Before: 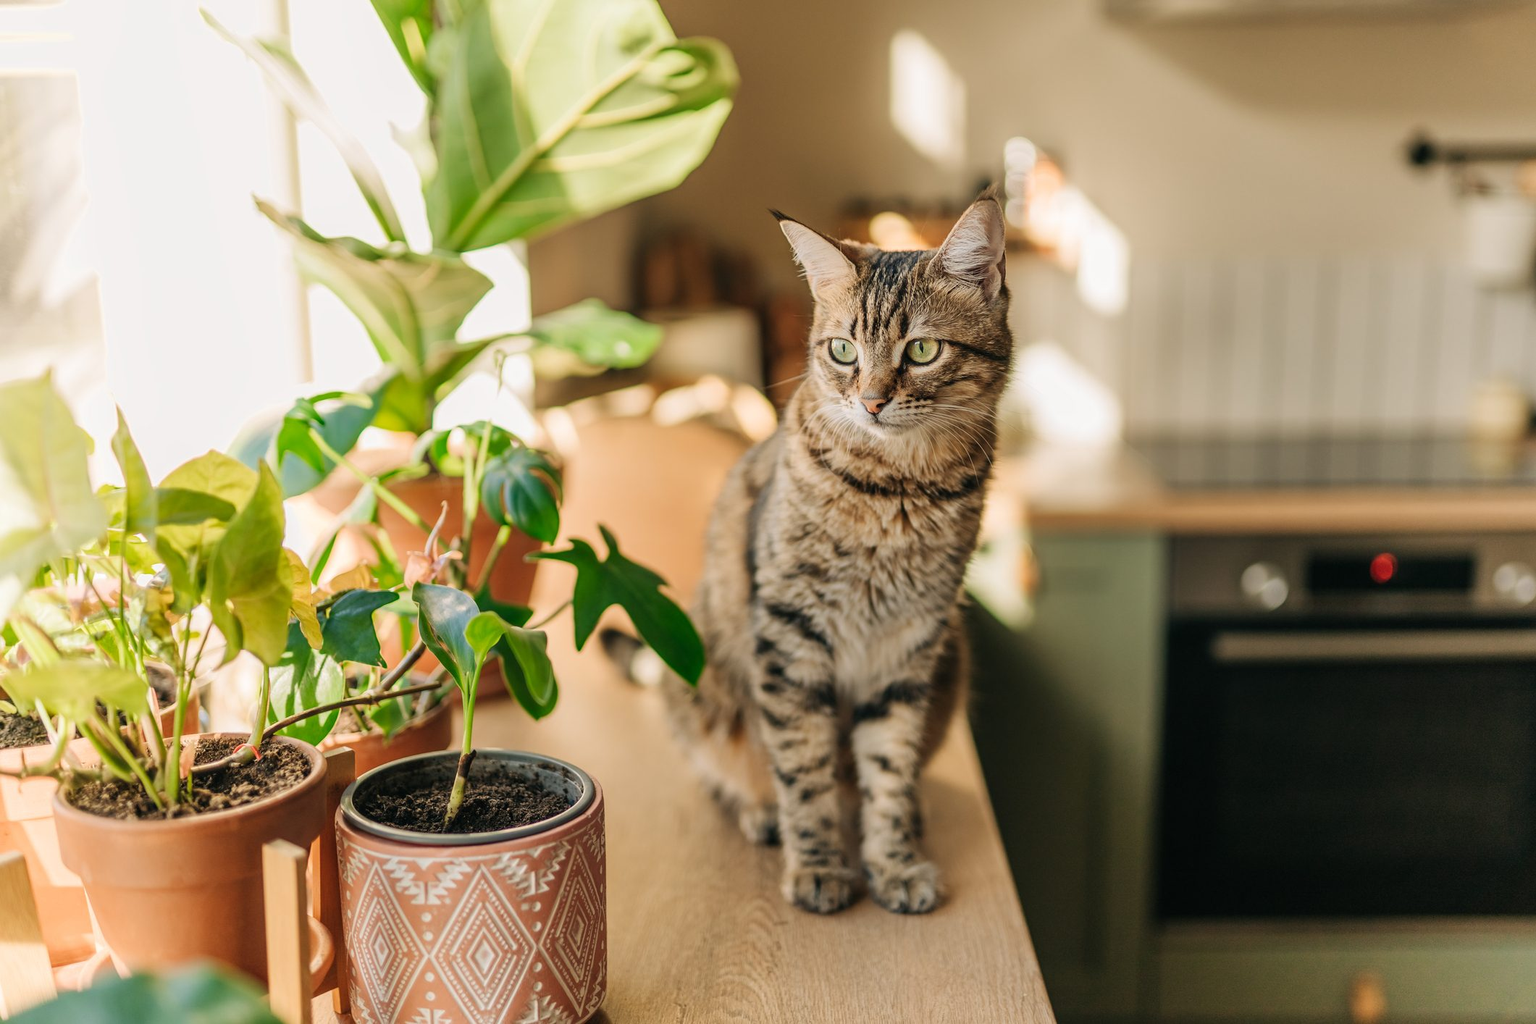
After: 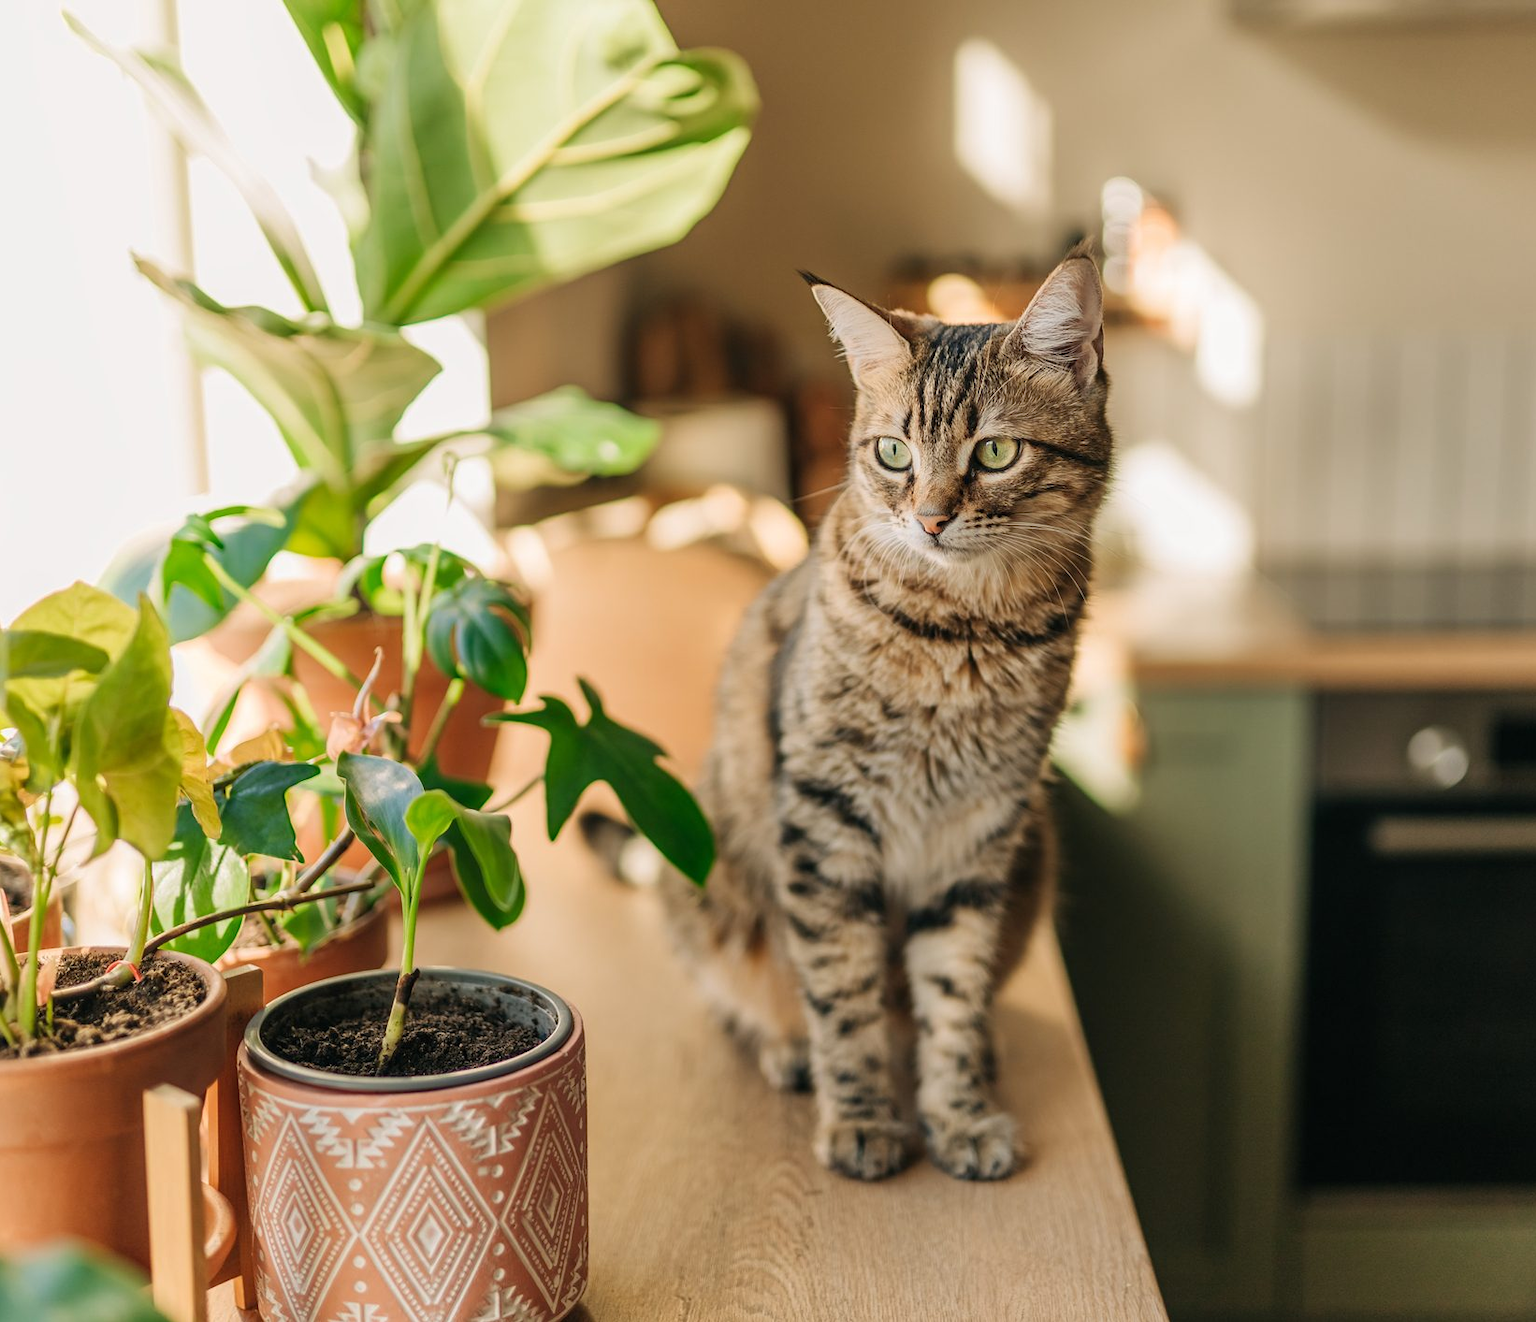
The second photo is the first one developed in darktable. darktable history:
crop: left 9.897%, right 12.66%
